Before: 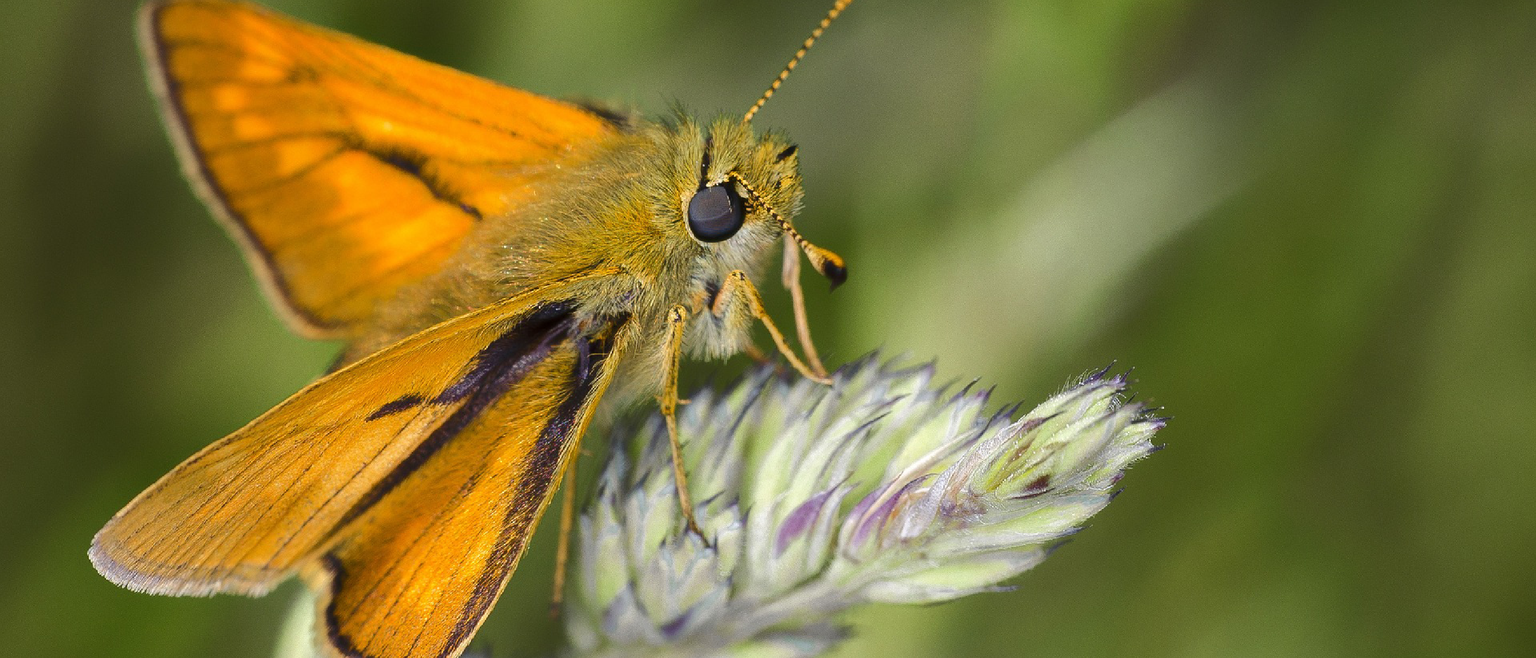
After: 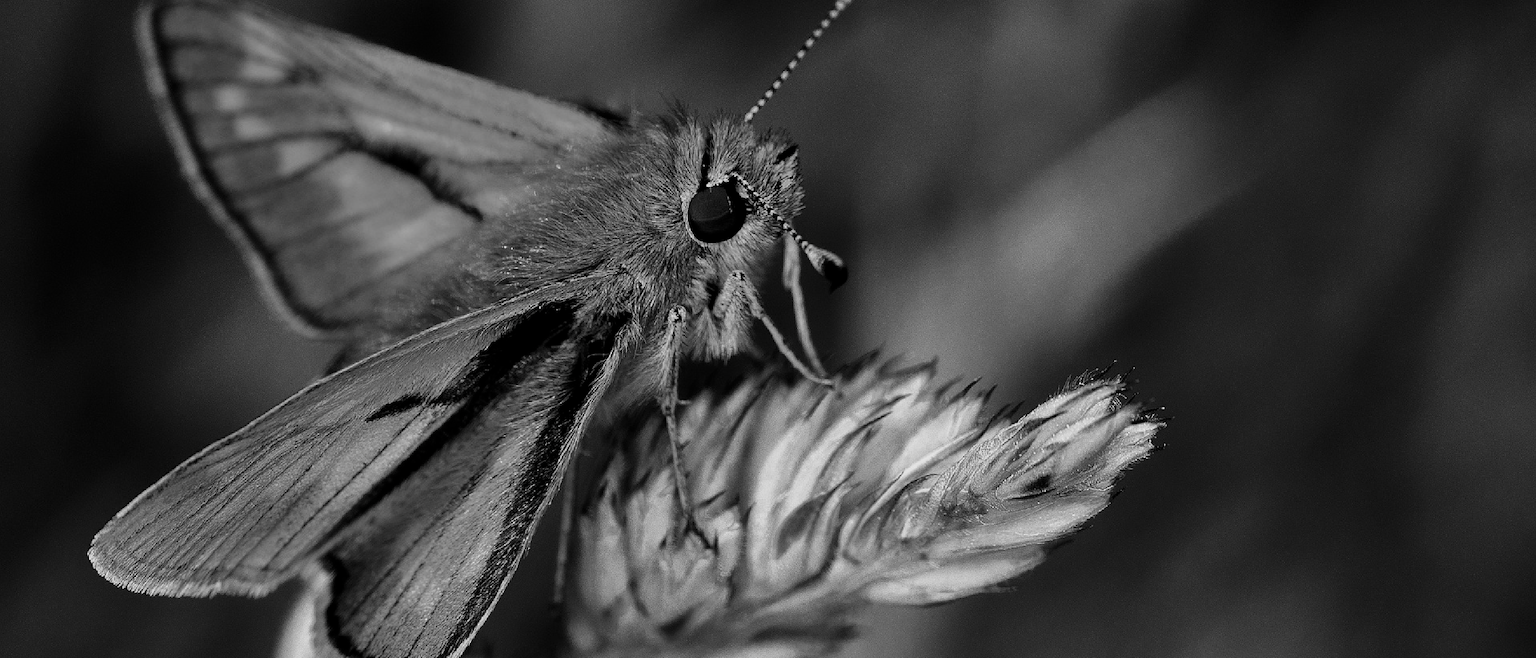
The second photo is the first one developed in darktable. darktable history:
contrast brightness saturation: contrast -0.034, brightness -0.603, saturation -0.999
velvia: on, module defaults
filmic rgb: black relative exposure -3.69 EV, white relative exposure 2.79 EV, dynamic range scaling -5.96%, hardness 3.04, iterations of high-quality reconstruction 0, contrast in shadows safe
shadows and highlights: shadows 43.44, white point adjustment -1.42, soften with gaussian
